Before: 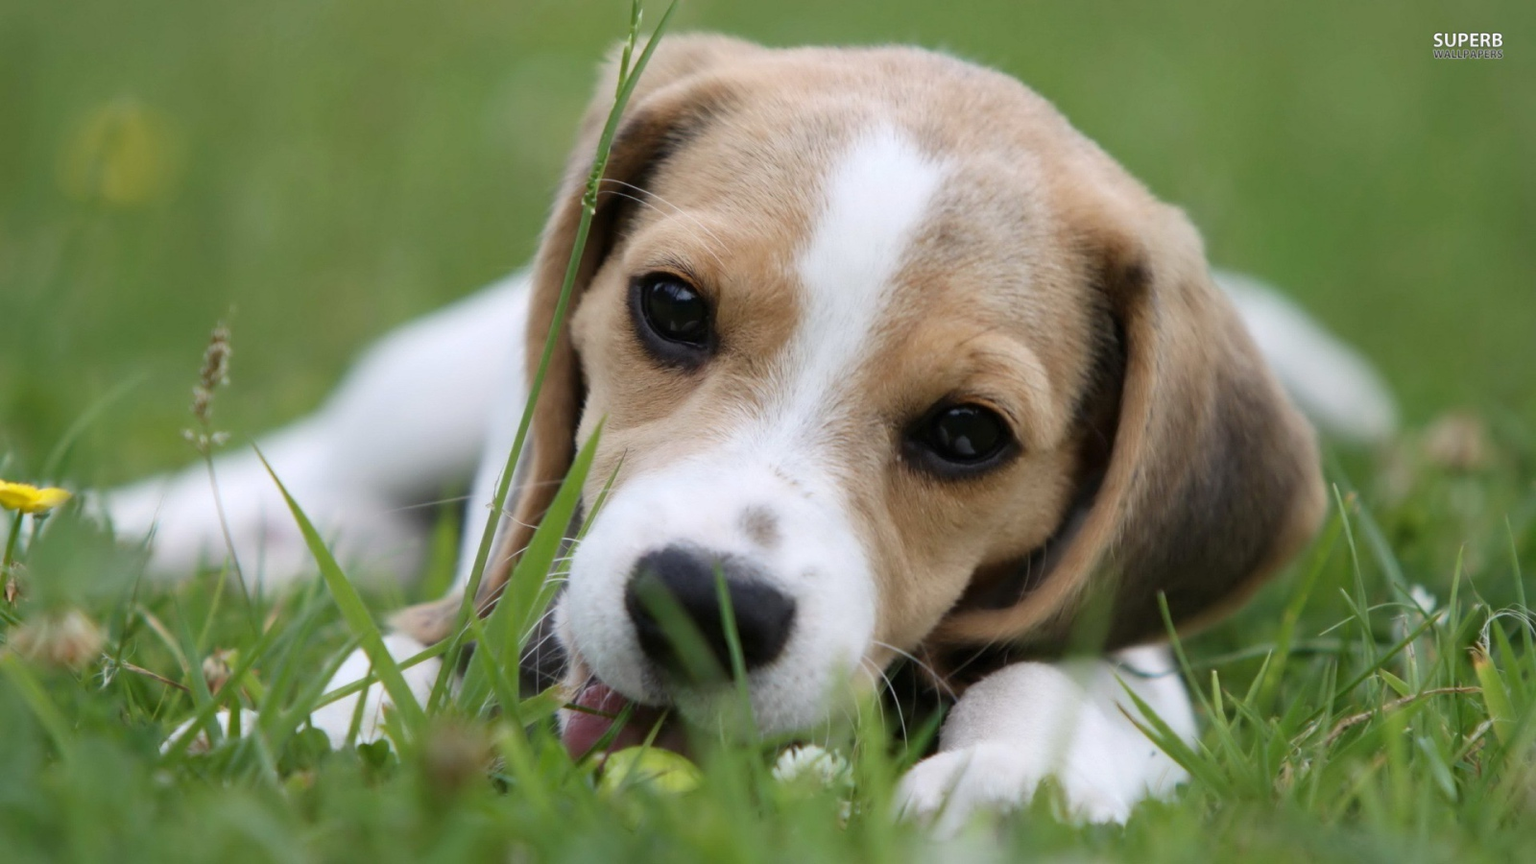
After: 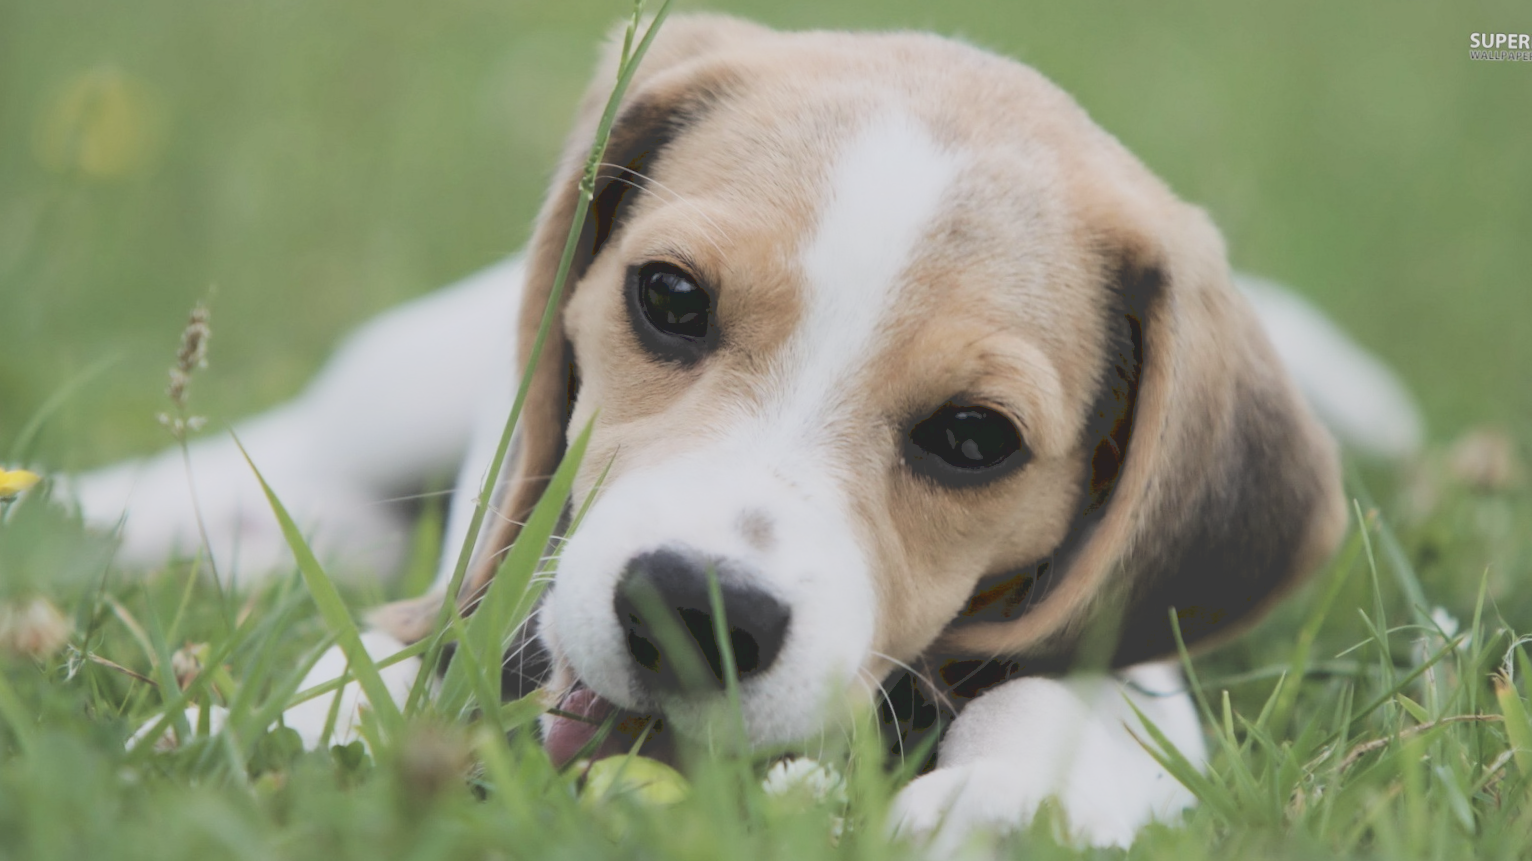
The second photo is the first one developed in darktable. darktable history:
tone equalizer: on, module defaults
crop and rotate: angle -1.44°
filmic rgb: black relative exposure -5.12 EV, white relative exposure 3.97 EV, hardness 2.89, contrast 1.2, highlights saturation mix -28.76%
tone curve: curves: ch0 [(0, 0) (0.003, 0.238) (0.011, 0.238) (0.025, 0.242) (0.044, 0.256) (0.069, 0.277) (0.1, 0.294) (0.136, 0.315) (0.177, 0.345) (0.224, 0.379) (0.277, 0.419) (0.335, 0.463) (0.399, 0.511) (0.468, 0.566) (0.543, 0.627) (0.623, 0.687) (0.709, 0.75) (0.801, 0.824) (0.898, 0.89) (1, 1)], preserve colors none
